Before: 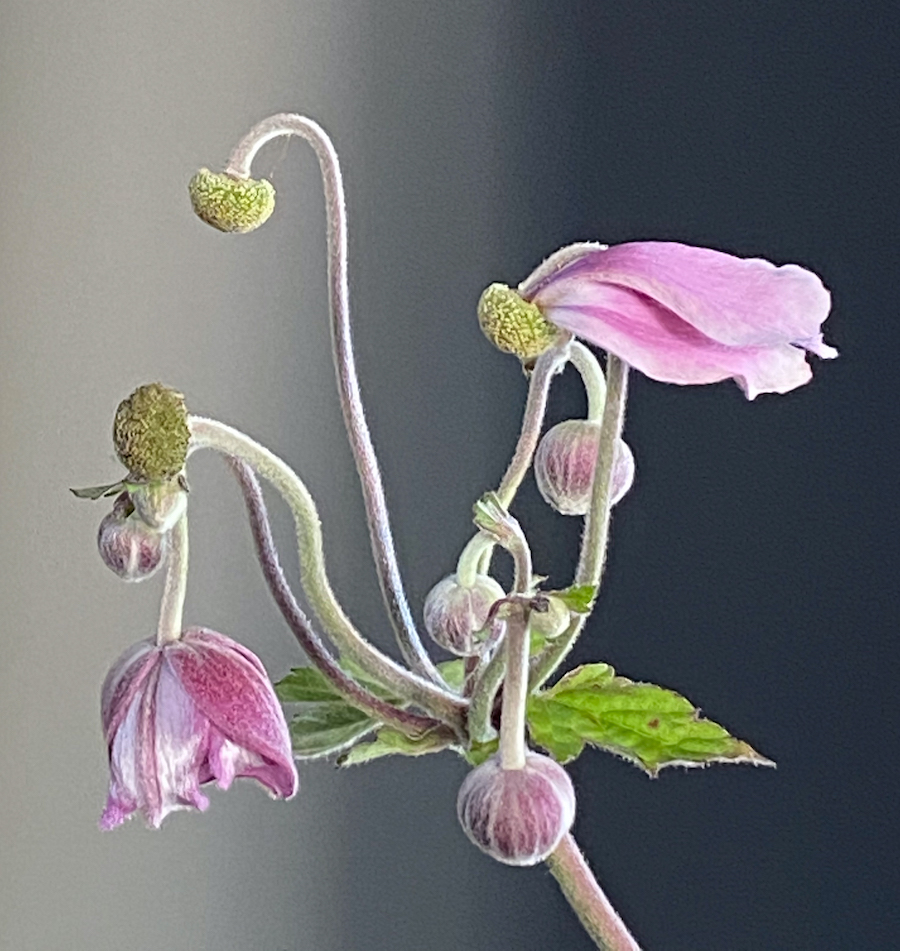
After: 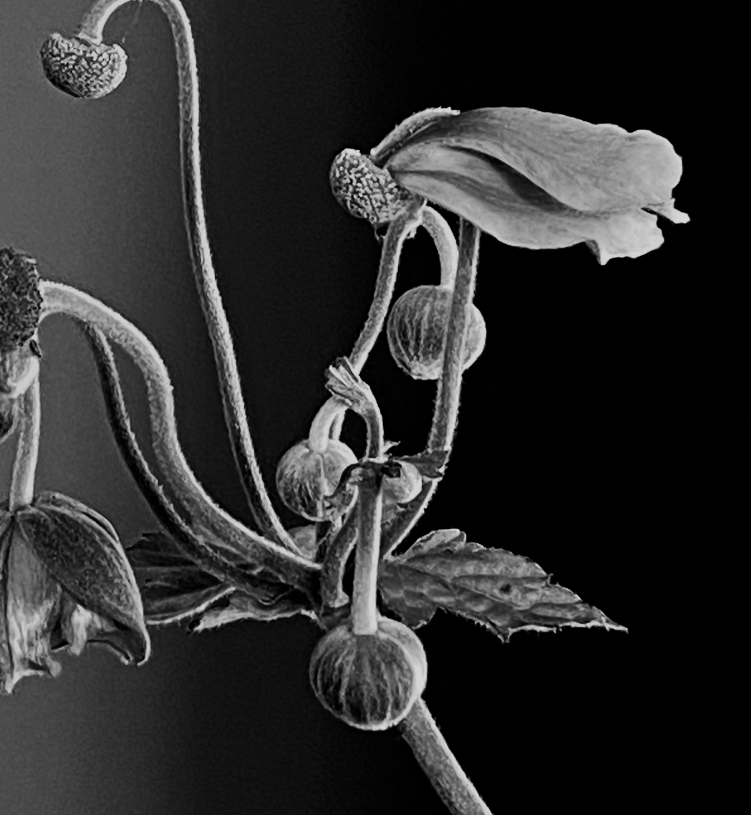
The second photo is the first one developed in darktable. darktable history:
crop: left 16.521%, top 14.3%
color balance rgb: highlights gain › chroma 0.277%, highlights gain › hue 330.24°, global offset › hue 172.22°, perceptual saturation grading › global saturation 0.94%, perceptual saturation grading › highlights -17.14%, perceptual saturation grading › mid-tones 33.143%, perceptual saturation grading › shadows 50.378%, global vibrance 20%
filmic rgb: black relative exposure -5.14 EV, white relative exposure 3.51 EV, hardness 3.16, contrast 1.301, highlights saturation mix -48.86%, color science v6 (2022)
contrast brightness saturation: contrast 0.017, brightness -0.99, saturation -0.999
shadows and highlights: shadows 36.86, highlights -27.8, soften with gaussian
